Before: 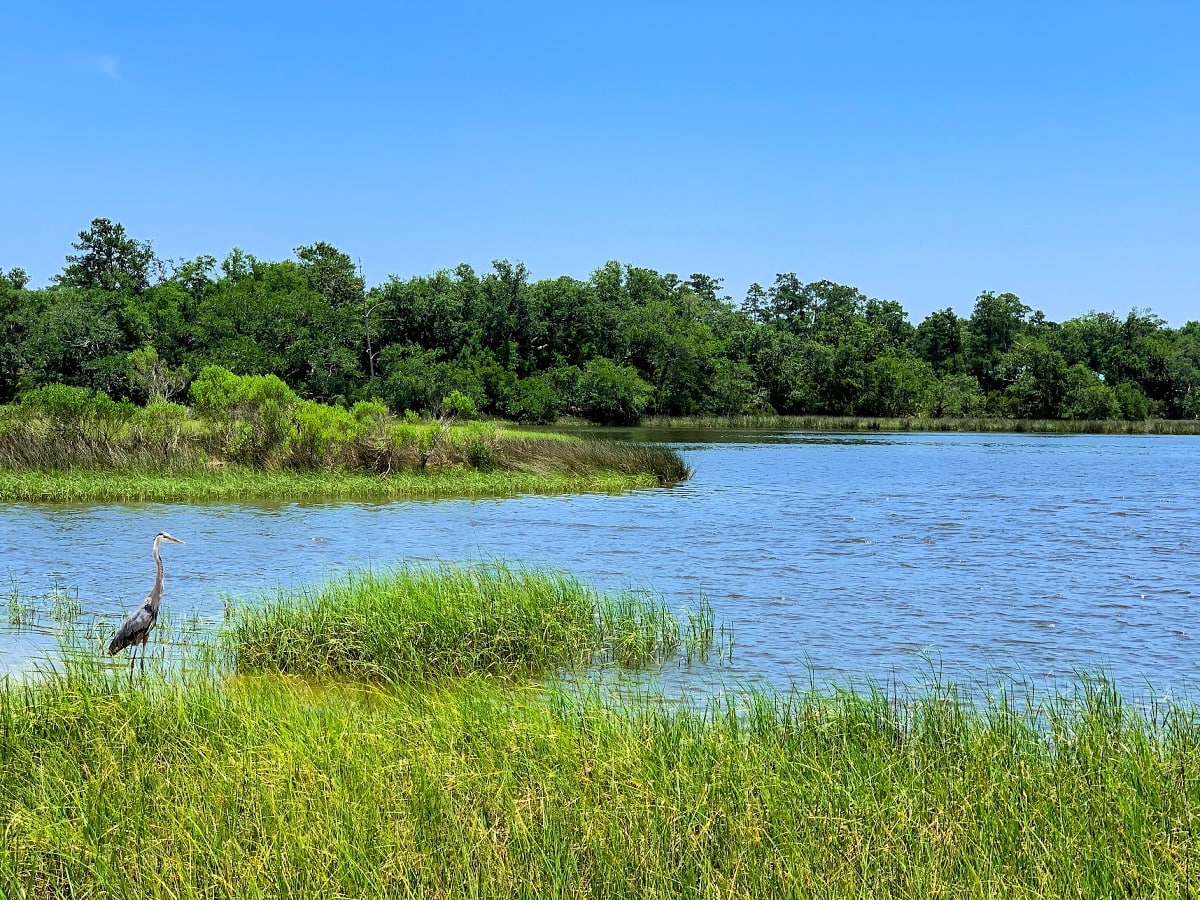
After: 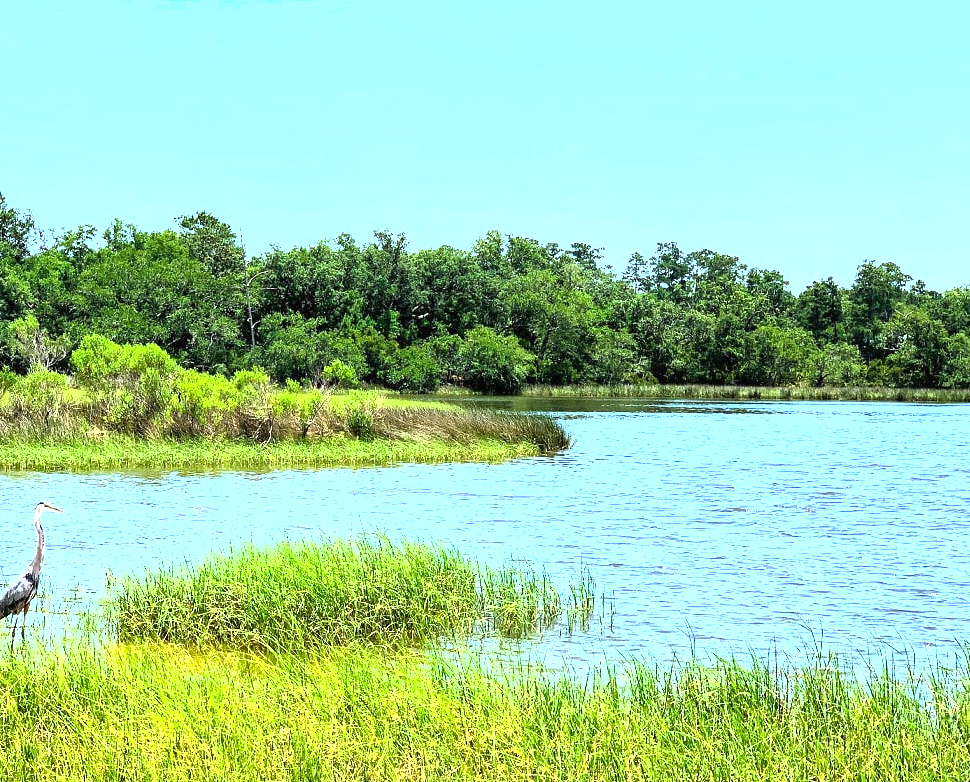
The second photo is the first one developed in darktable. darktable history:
exposure: black level correction 0, exposure 1.45 EV, compensate exposure bias true, compensate highlight preservation false
shadows and highlights: shadows 29.32, highlights -29.32, low approximation 0.01, soften with gaussian
crop: left 9.929%, top 3.475%, right 9.188%, bottom 9.529%
white balance: red 0.988, blue 1.017
